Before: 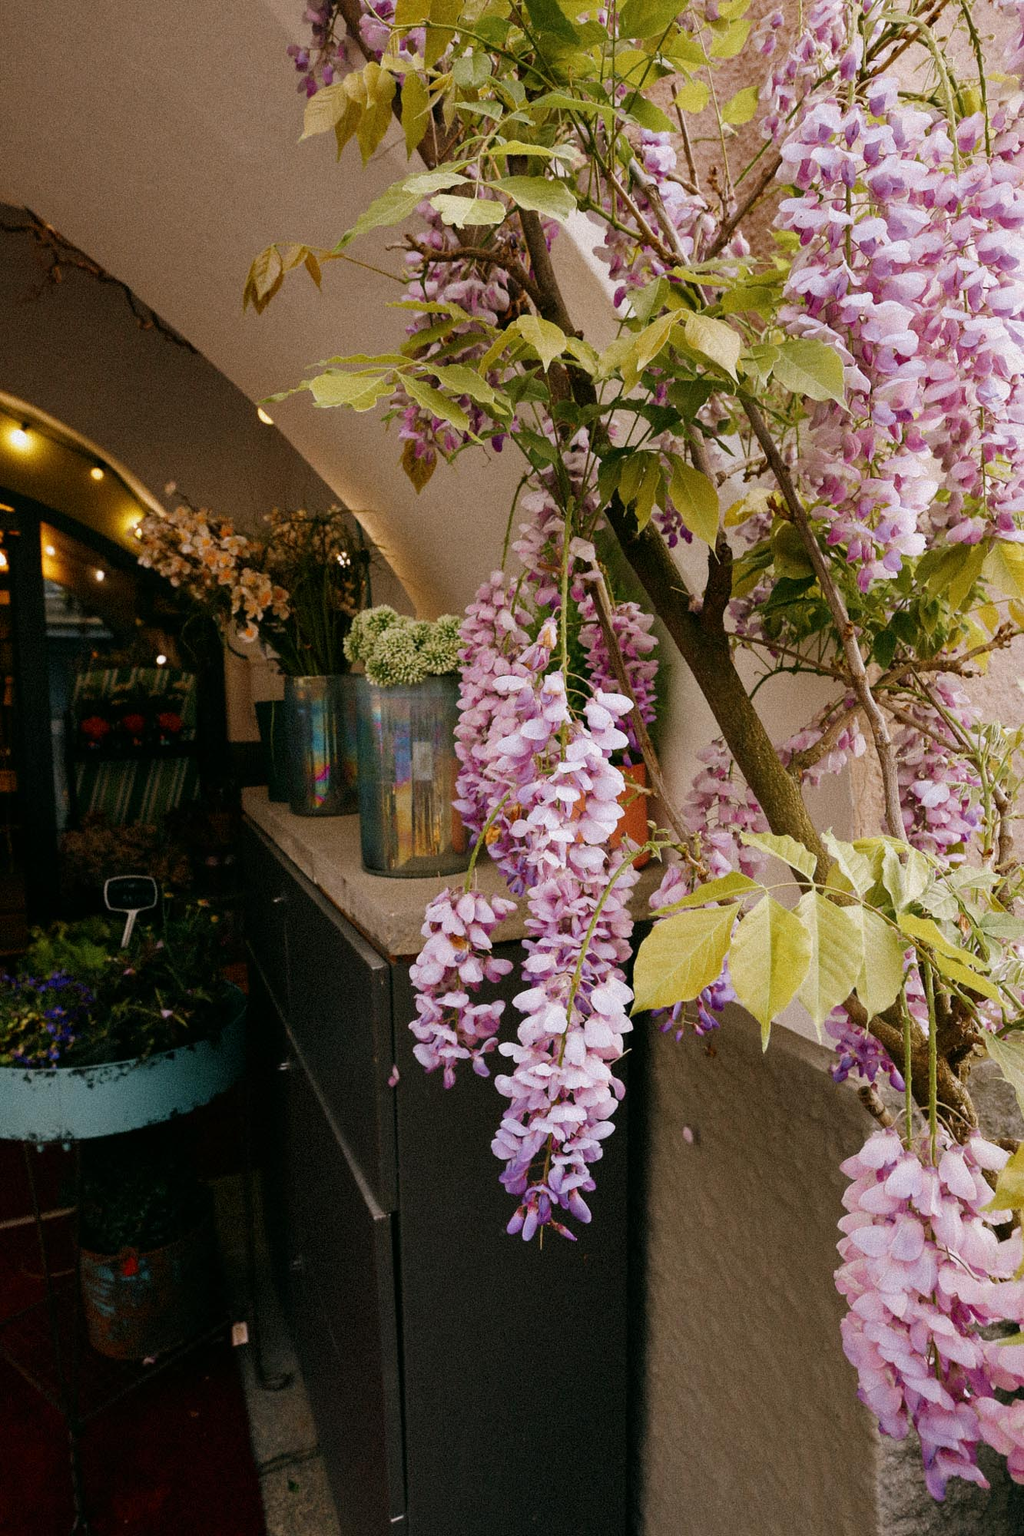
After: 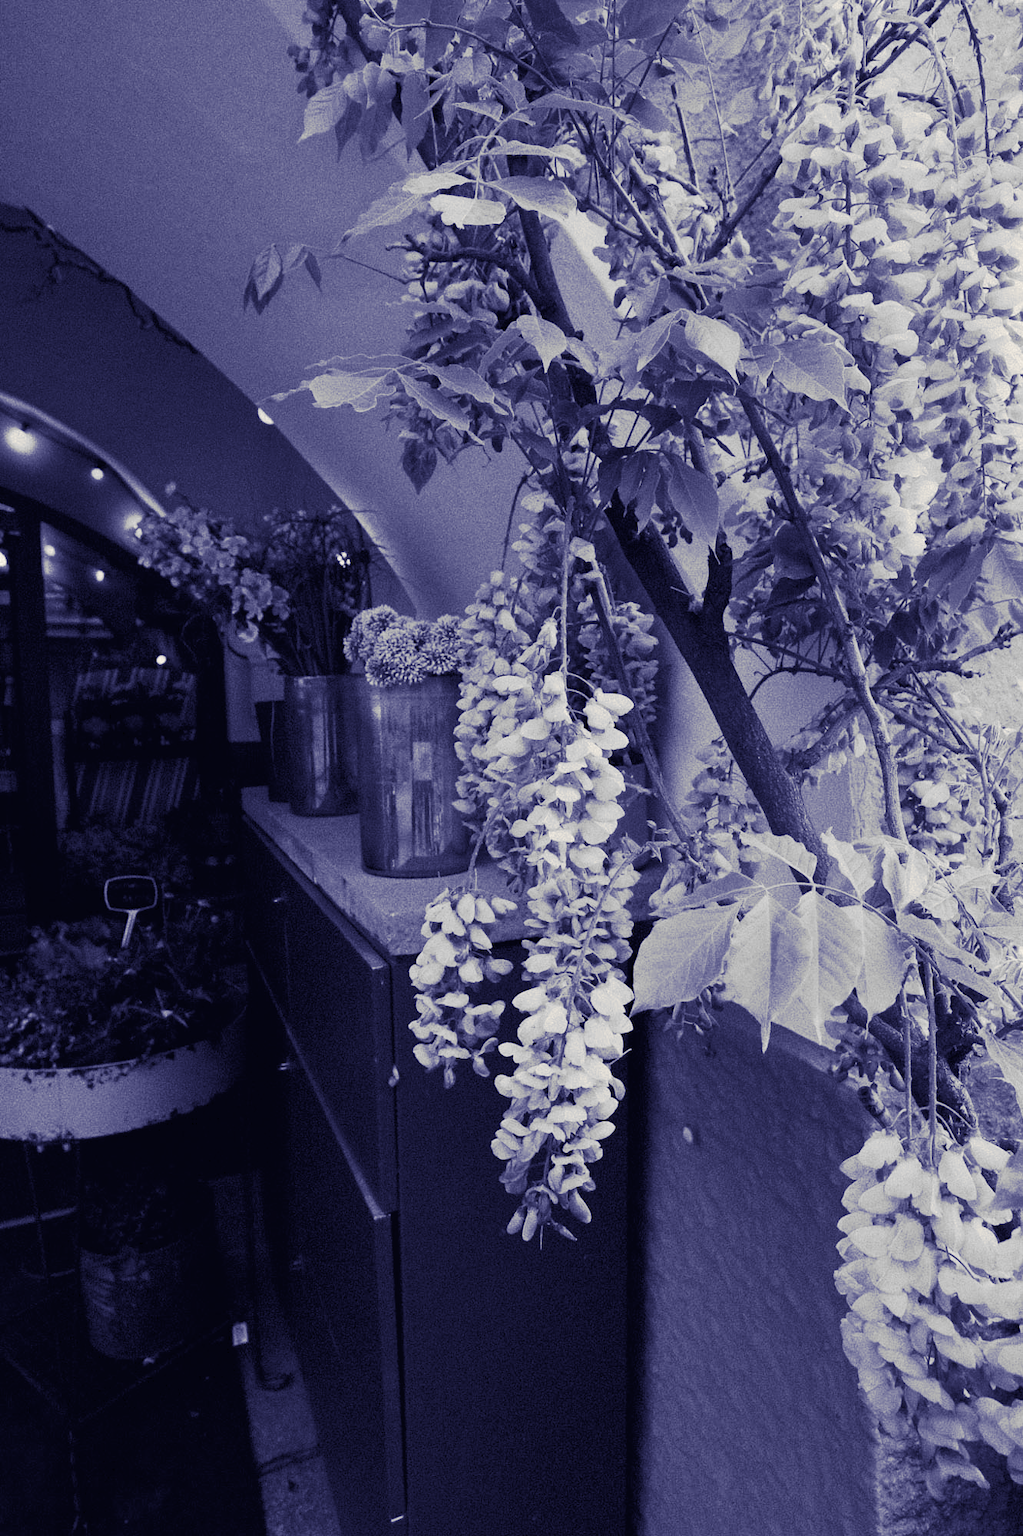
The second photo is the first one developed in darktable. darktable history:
tone curve: curves: ch0 [(0, 0) (0.003, 0.026) (0.011, 0.03) (0.025, 0.047) (0.044, 0.082) (0.069, 0.119) (0.1, 0.157) (0.136, 0.19) (0.177, 0.231) (0.224, 0.27) (0.277, 0.318) (0.335, 0.383) (0.399, 0.456) (0.468, 0.532) (0.543, 0.618) (0.623, 0.71) (0.709, 0.786) (0.801, 0.851) (0.898, 0.908) (1, 1)], preserve colors none
split-toning: shadows › hue 242.67°, shadows › saturation 0.733, highlights › hue 45.33°, highlights › saturation 0.667, balance -53.304, compress 21.15%
monochrome: a -11.7, b 1.62, size 0.5, highlights 0.38
